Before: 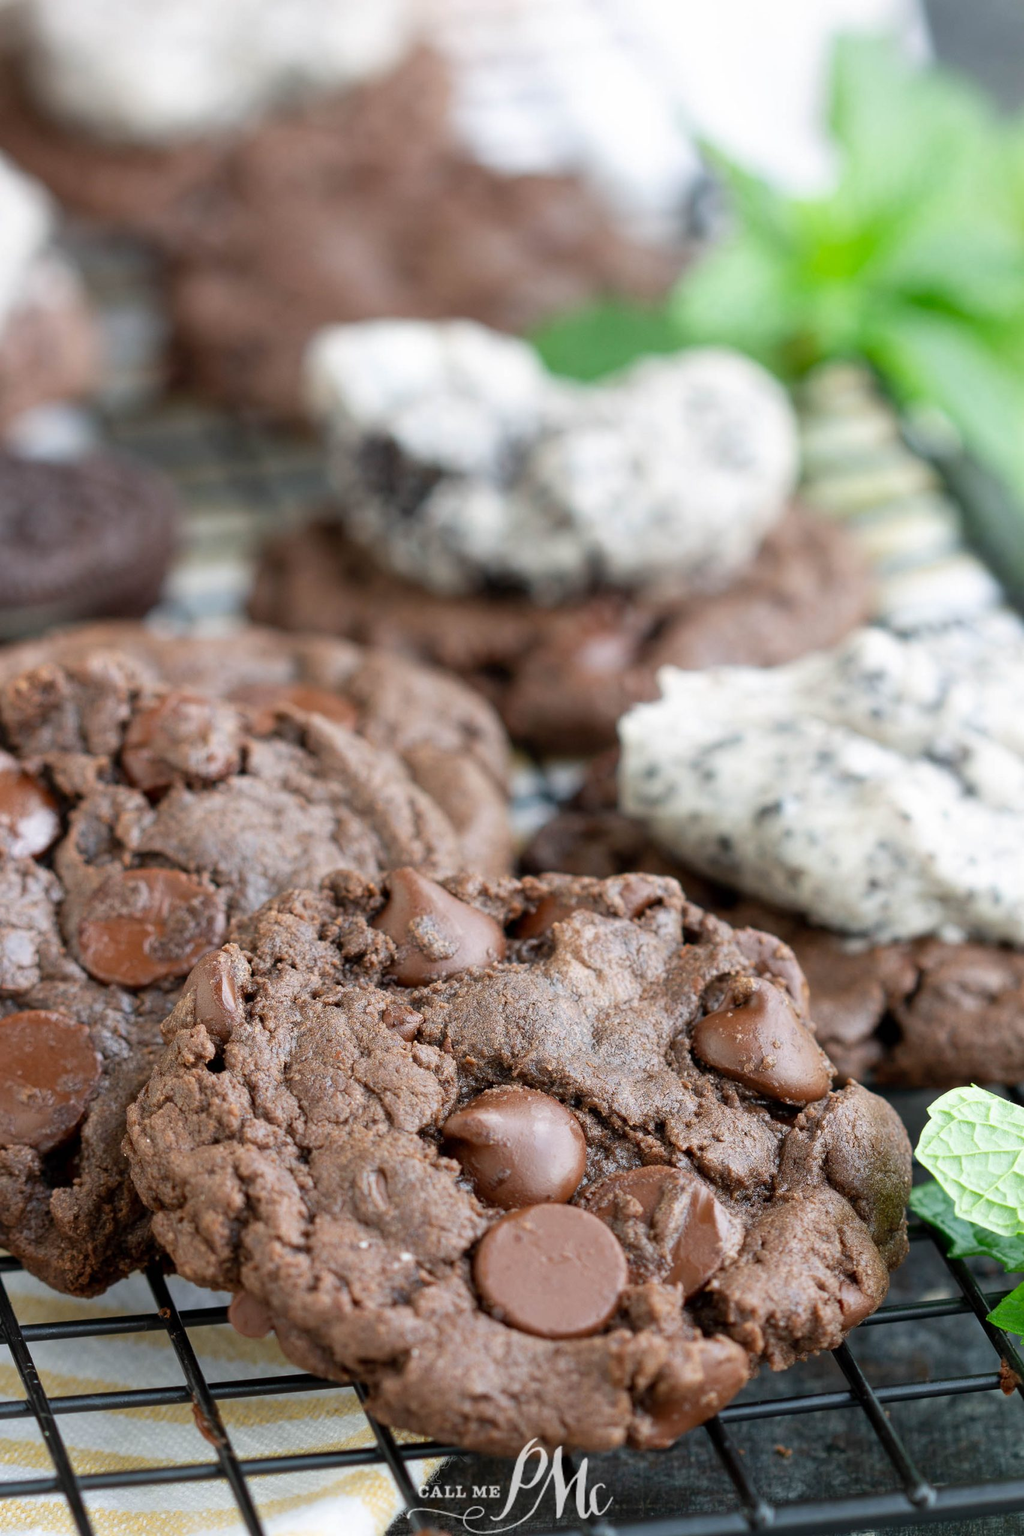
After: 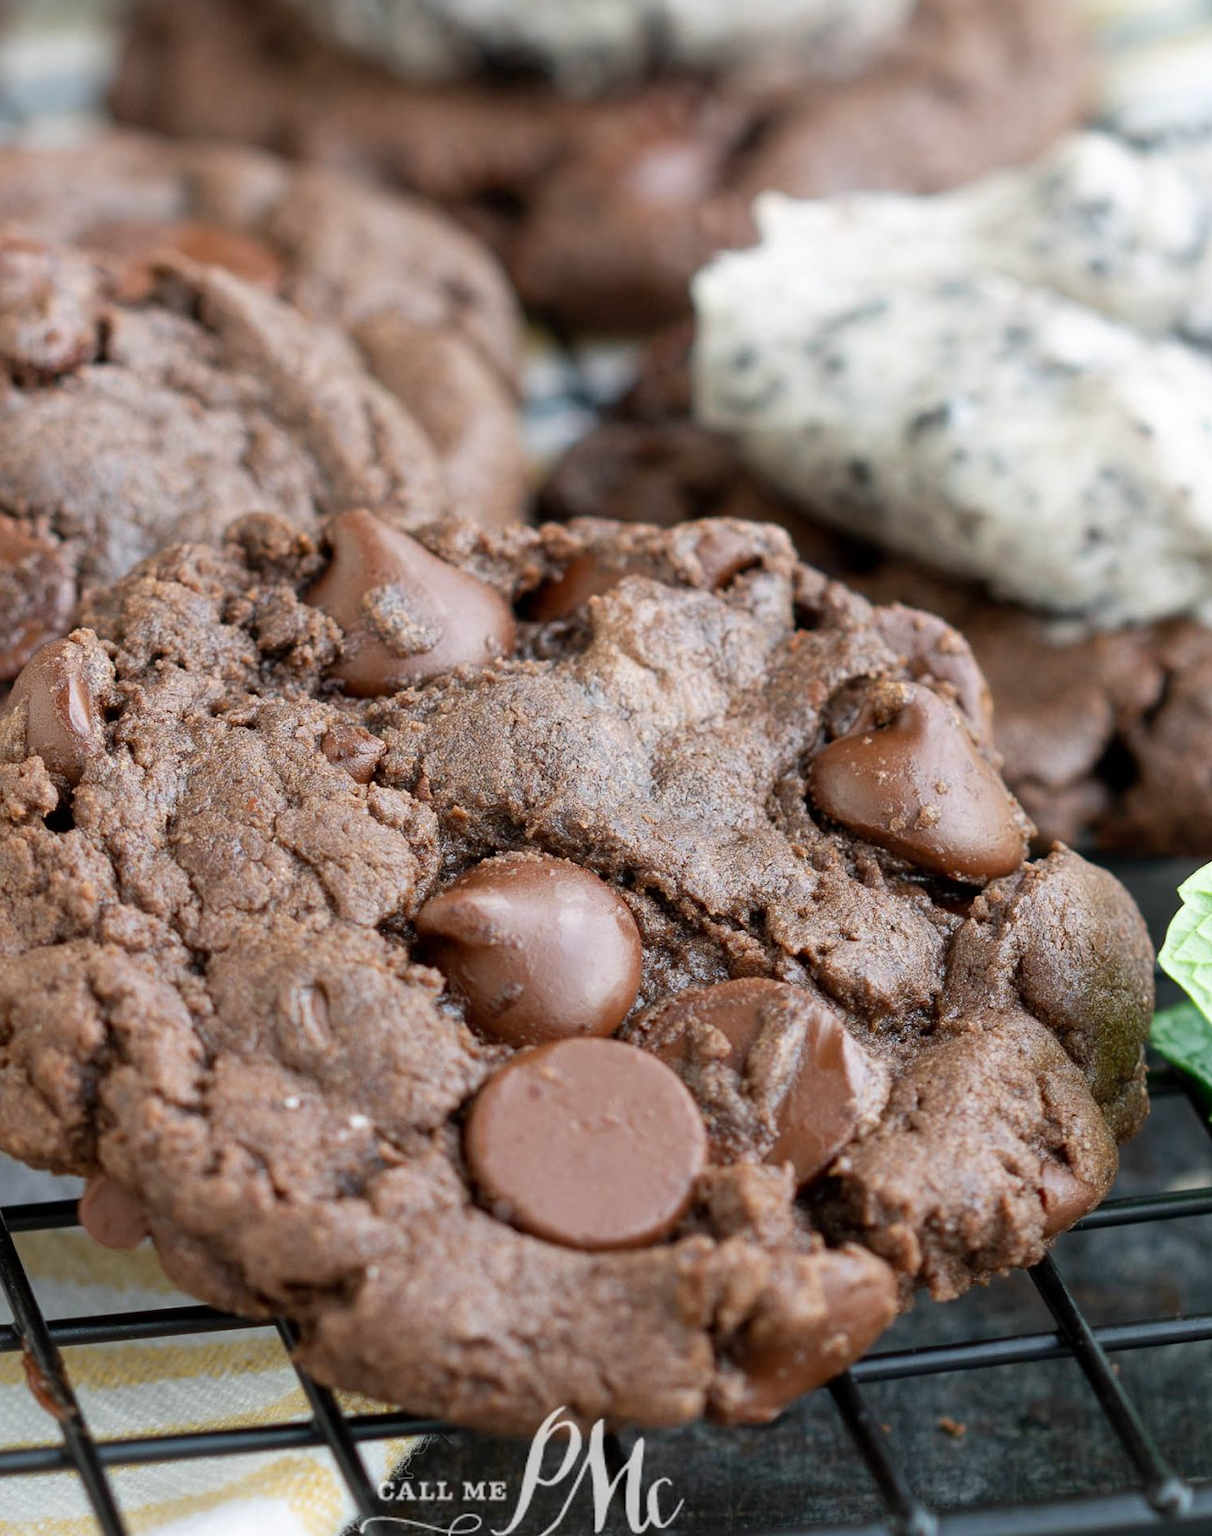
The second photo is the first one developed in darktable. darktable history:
crop and rotate: left 17.41%, top 35.417%, right 7.28%, bottom 0.972%
